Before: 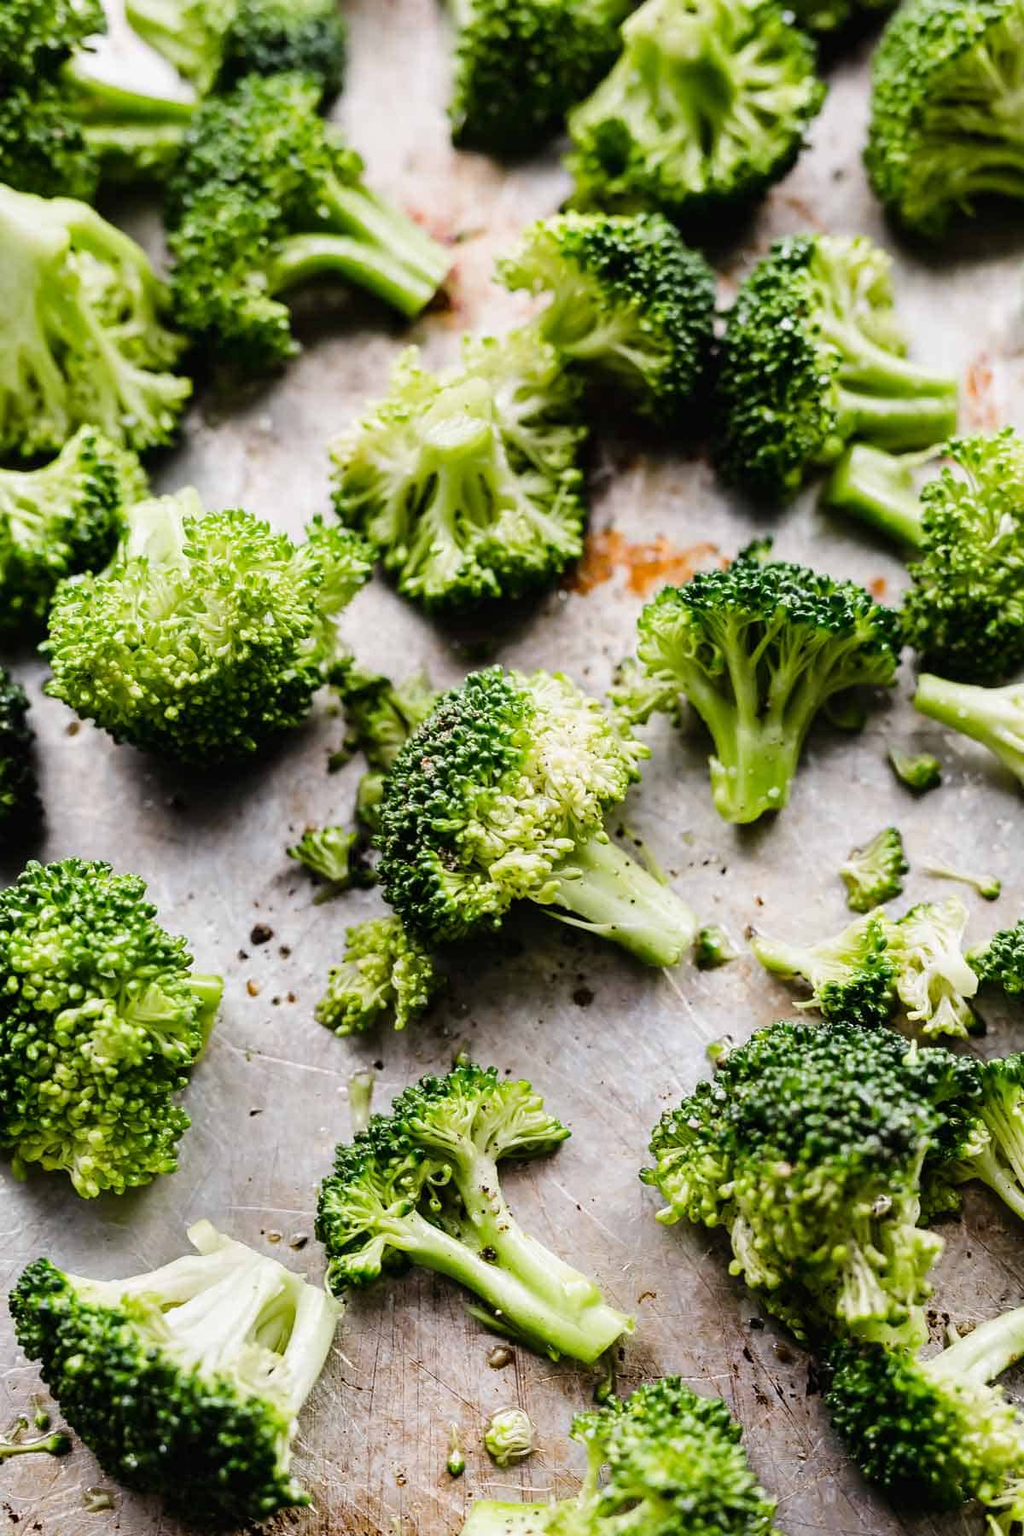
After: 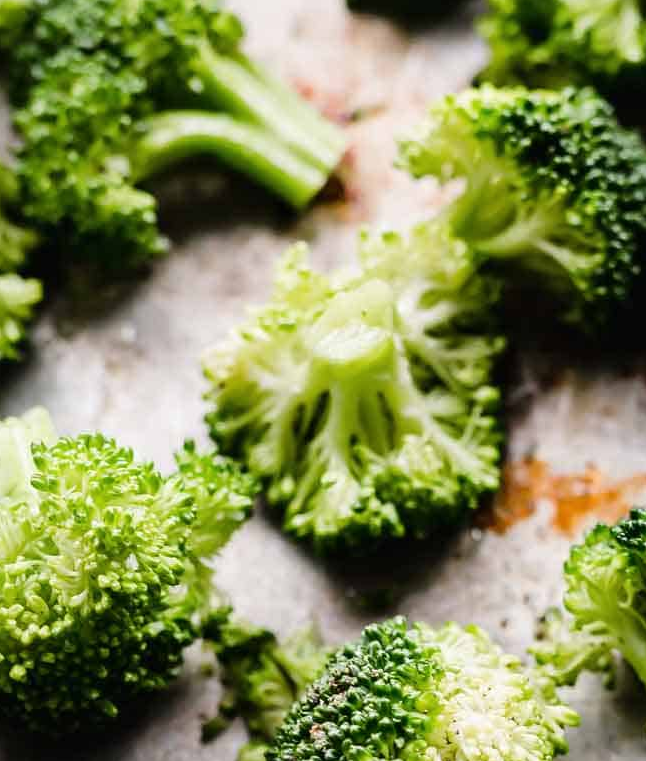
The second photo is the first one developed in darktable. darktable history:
crop: left 15.306%, top 9.065%, right 30.789%, bottom 48.638%
shadows and highlights: shadows 12, white point adjustment 1.2, highlights -0.36, soften with gaussian
